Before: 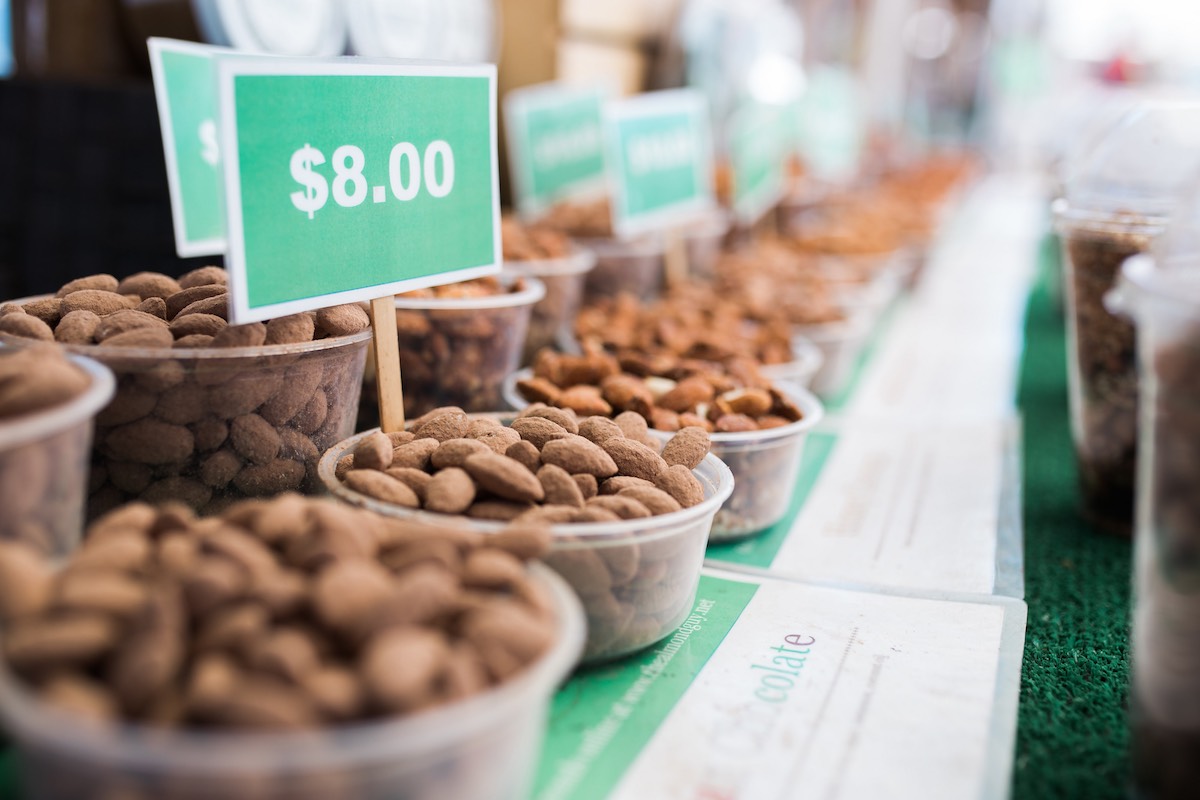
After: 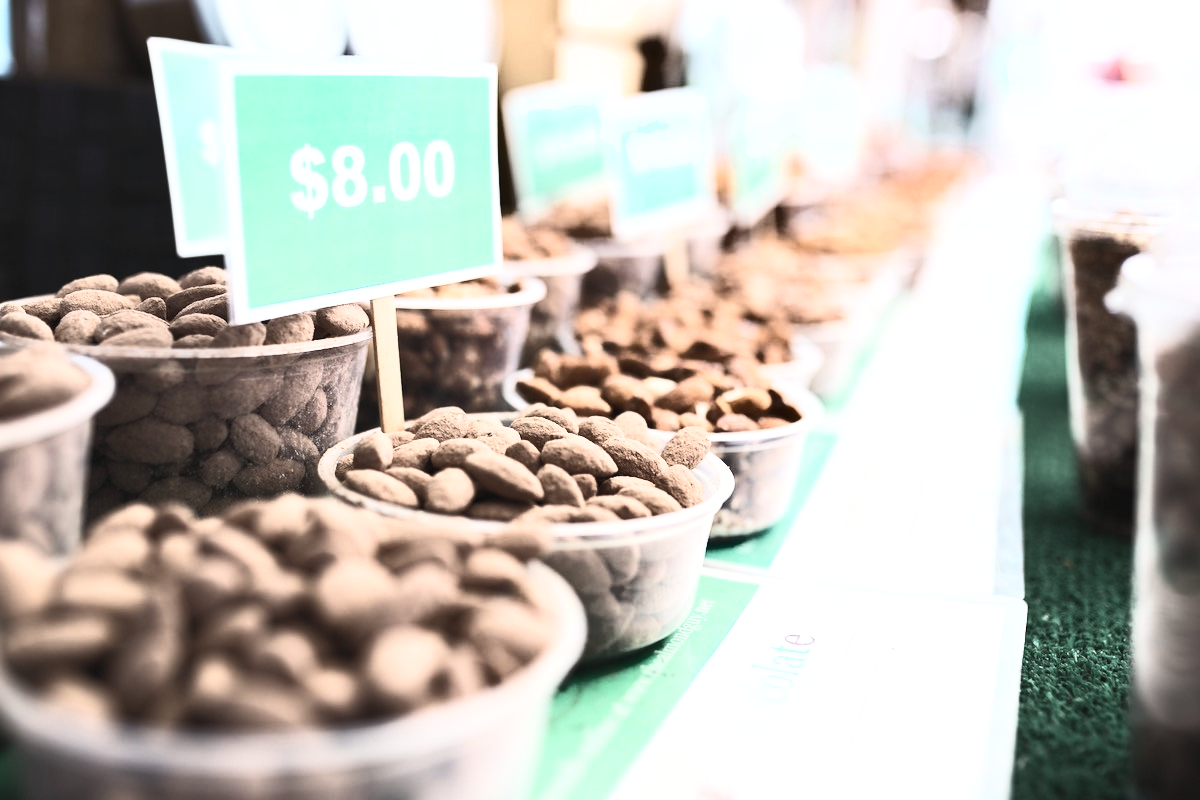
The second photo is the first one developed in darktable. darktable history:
shadows and highlights: shadows 12, white point adjustment 1.2, soften with gaussian
contrast brightness saturation: contrast 0.57, brightness 0.57, saturation -0.34
